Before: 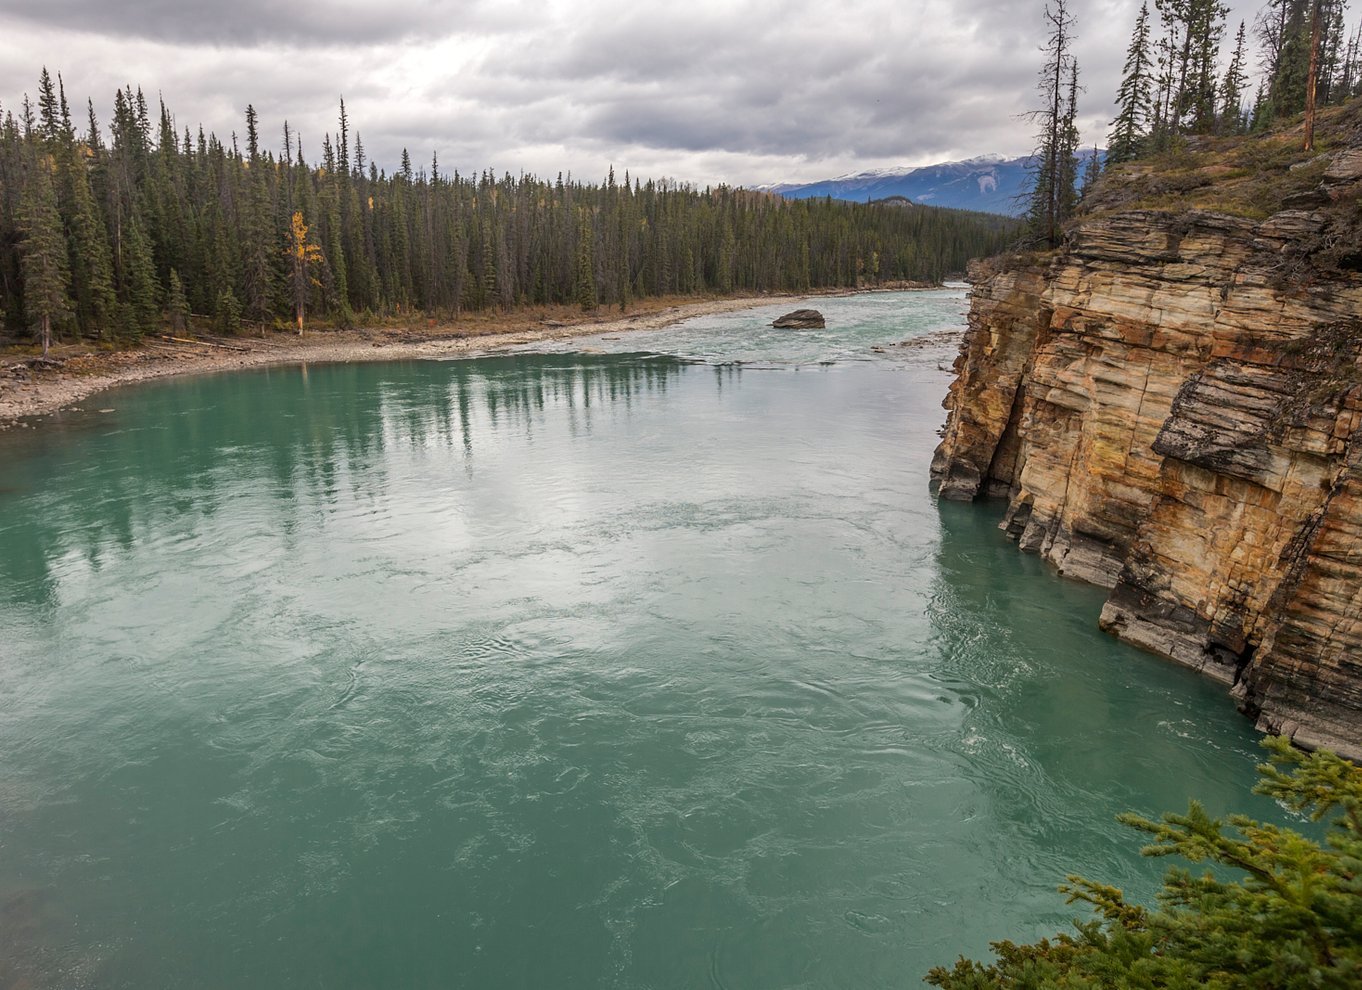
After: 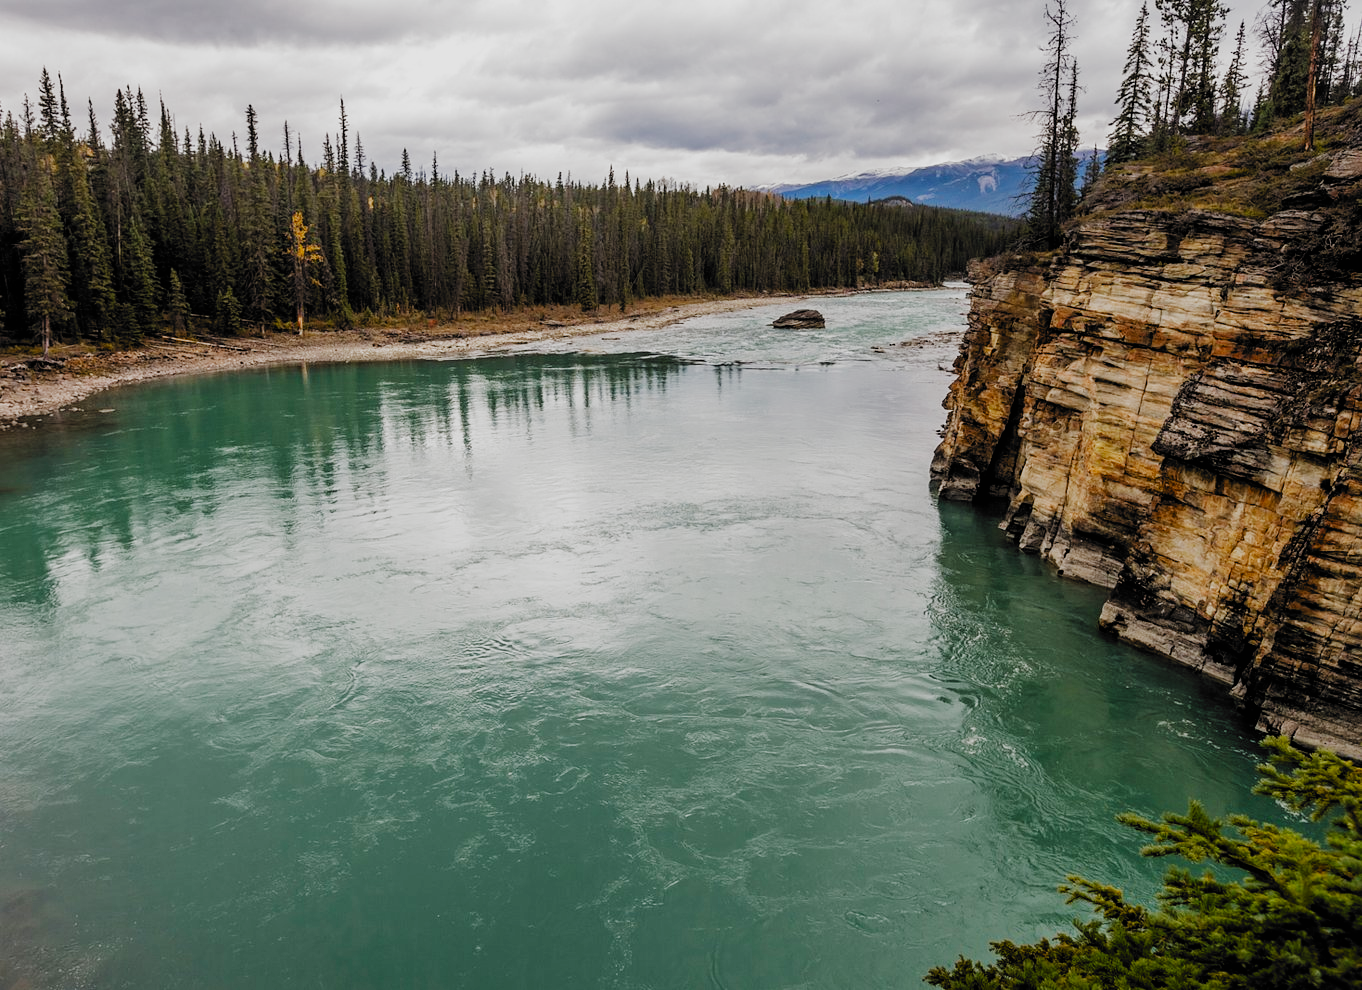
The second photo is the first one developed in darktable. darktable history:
shadows and highlights: shadows 19.89, highlights -19.39, soften with gaussian
filmic rgb: black relative exposure -5.12 EV, white relative exposure 3.98 EV, hardness 2.88, contrast 1.296, highlights saturation mix -30.6%, add noise in highlights 0.002, preserve chrominance no, color science v3 (2019), use custom middle-gray values true, contrast in highlights soft
